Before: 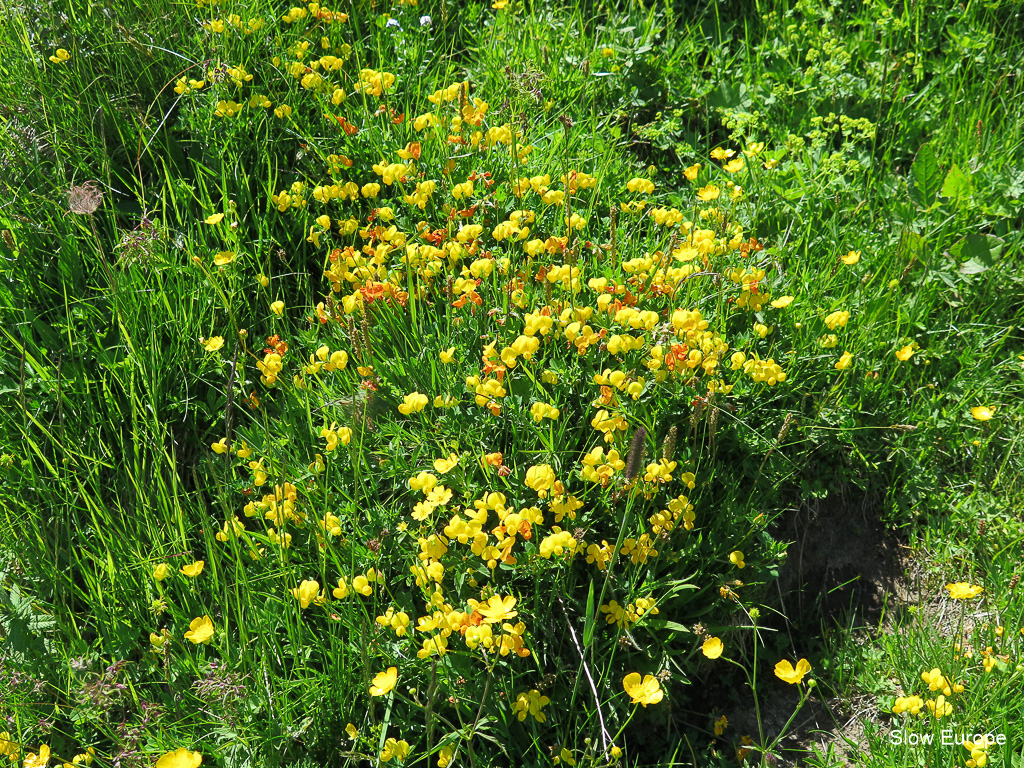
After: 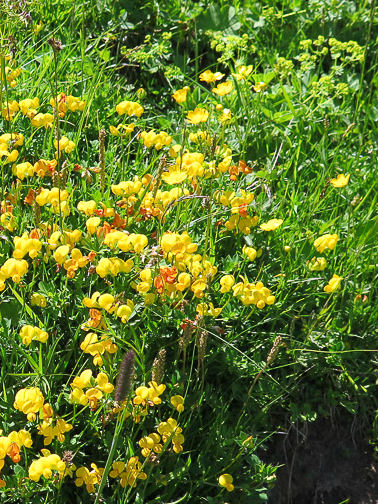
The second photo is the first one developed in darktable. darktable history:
white balance: red 1.066, blue 1.119
crop and rotate: left 49.936%, top 10.094%, right 13.136%, bottom 24.256%
